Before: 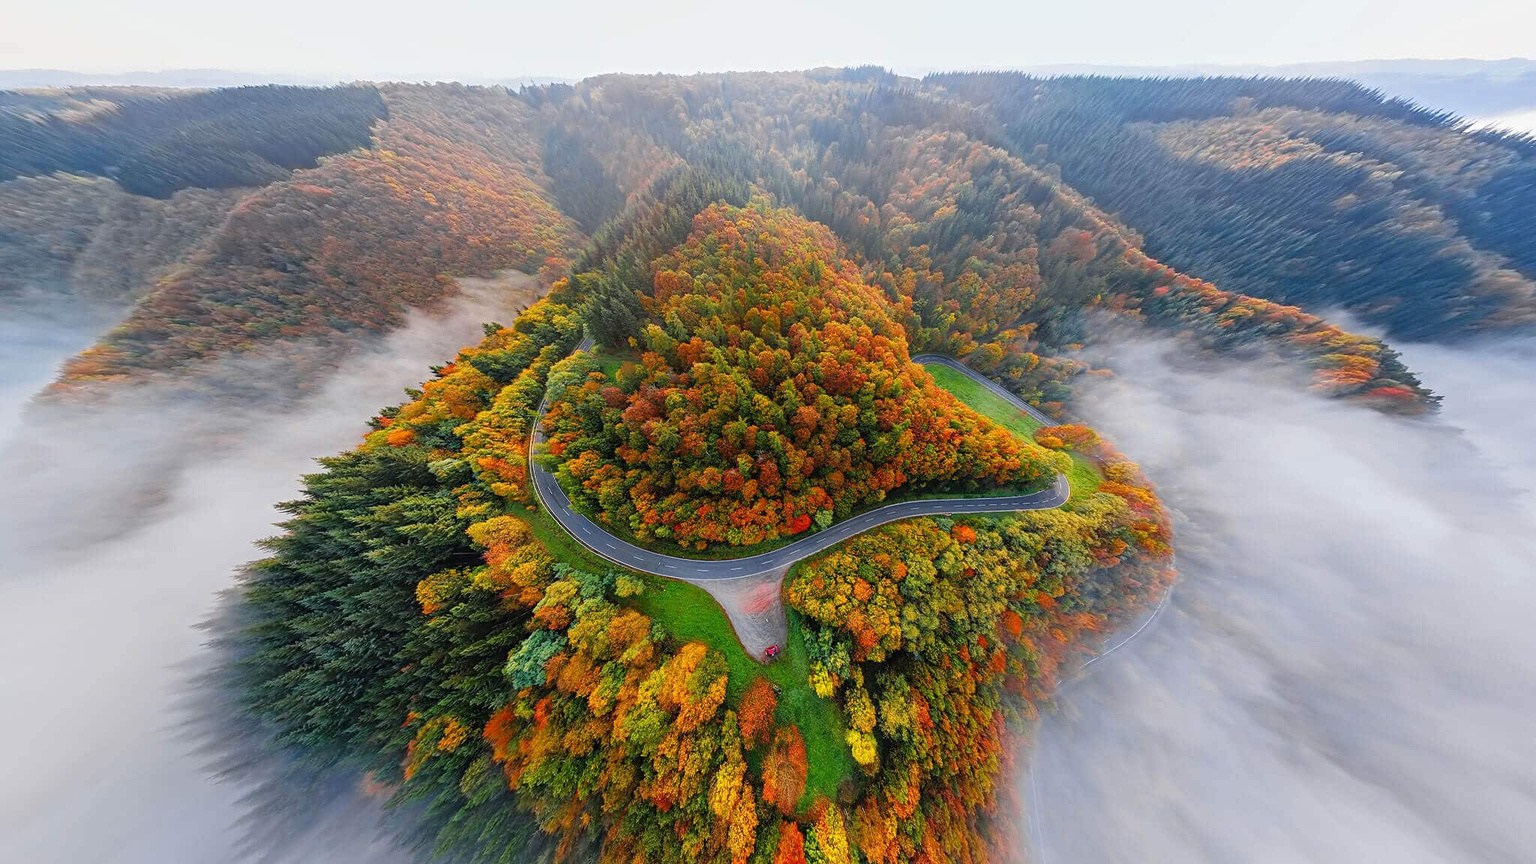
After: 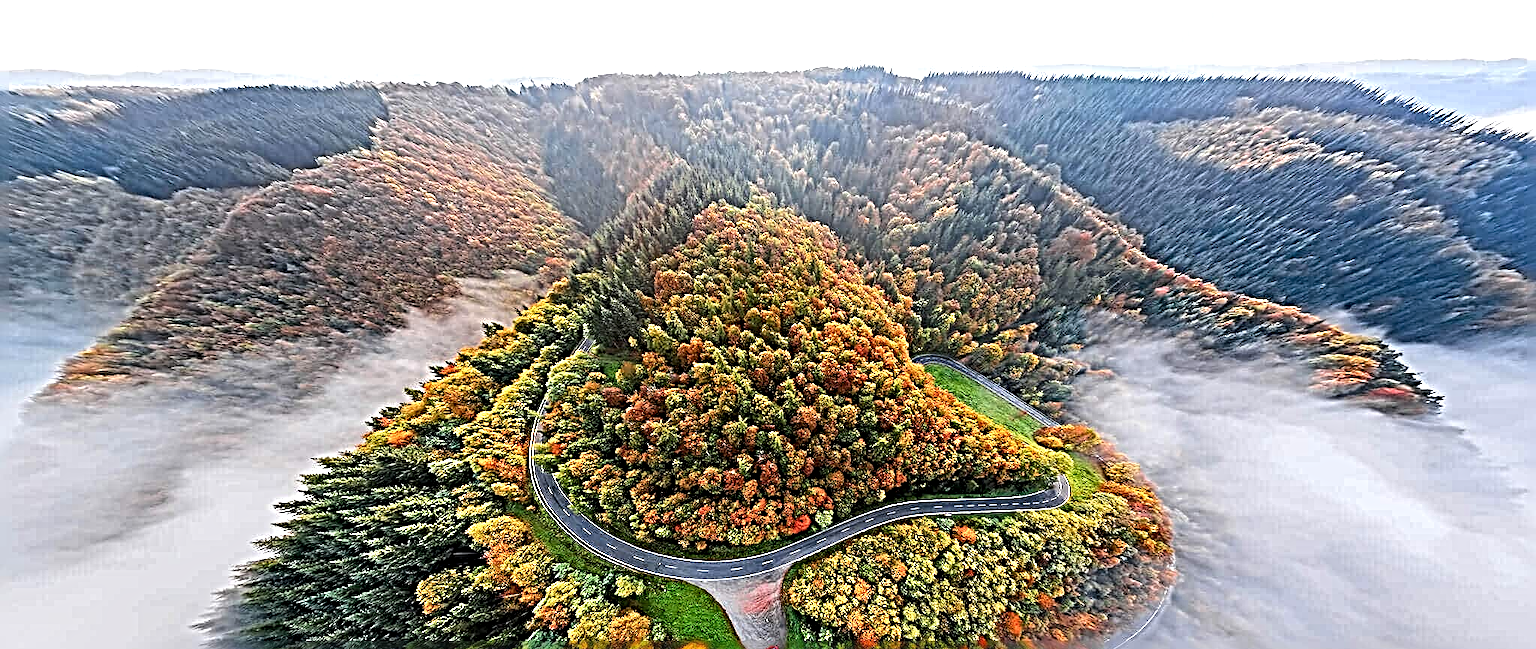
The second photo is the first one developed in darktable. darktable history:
sharpen: radius 6.272, amount 1.787, threshold 0.038
crop: bottom 24.791%
tone equalizer: -8 EV -0.437 EV, -7 EV -0.37 EV, -6 EV -0.307 EV, -5 EV -0.248 EV, -3 EV 0.24 EV, -2 EV 0.313 EV, -1 EV 0.37 EV, +0 EV 0.441 EV, edges refinement/feathering 500, mask exposure compensation -1.57 EV, preserve details no
